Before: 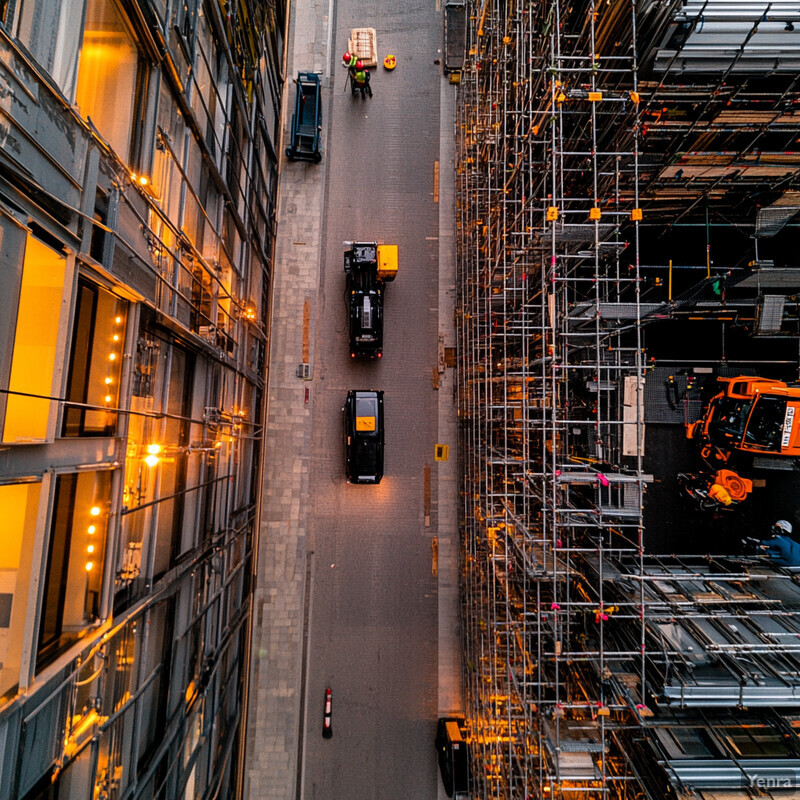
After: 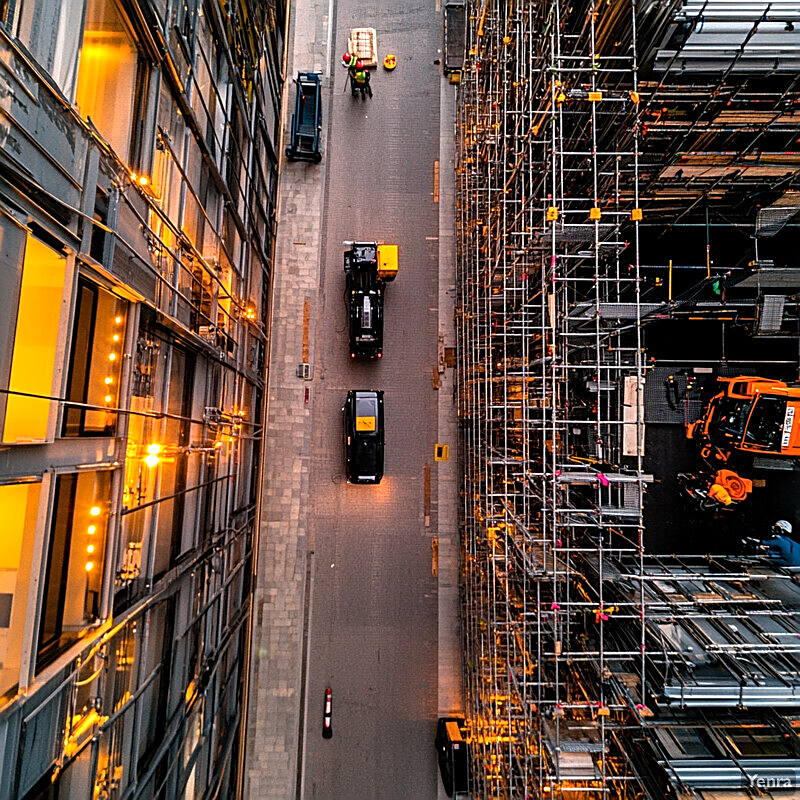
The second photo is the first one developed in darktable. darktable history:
color balance rgb: perceptual saturation grading › global saturation 0.555%, perceptual brilliance grading › global brilliance 12.244%
sharpen: on, module defaults
